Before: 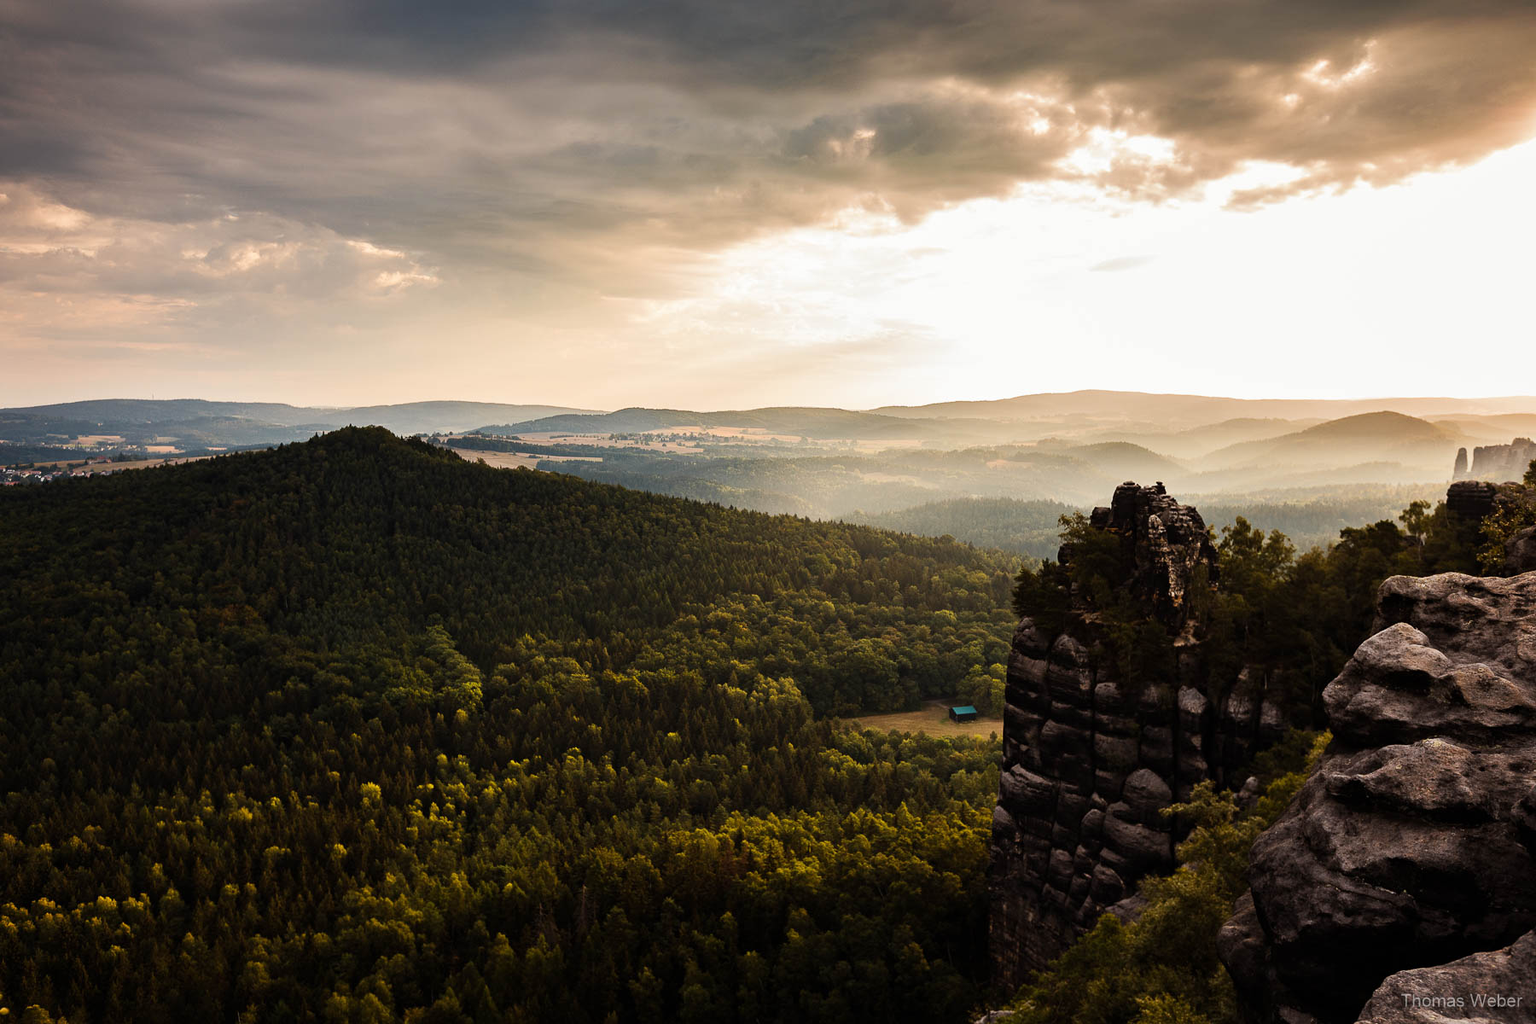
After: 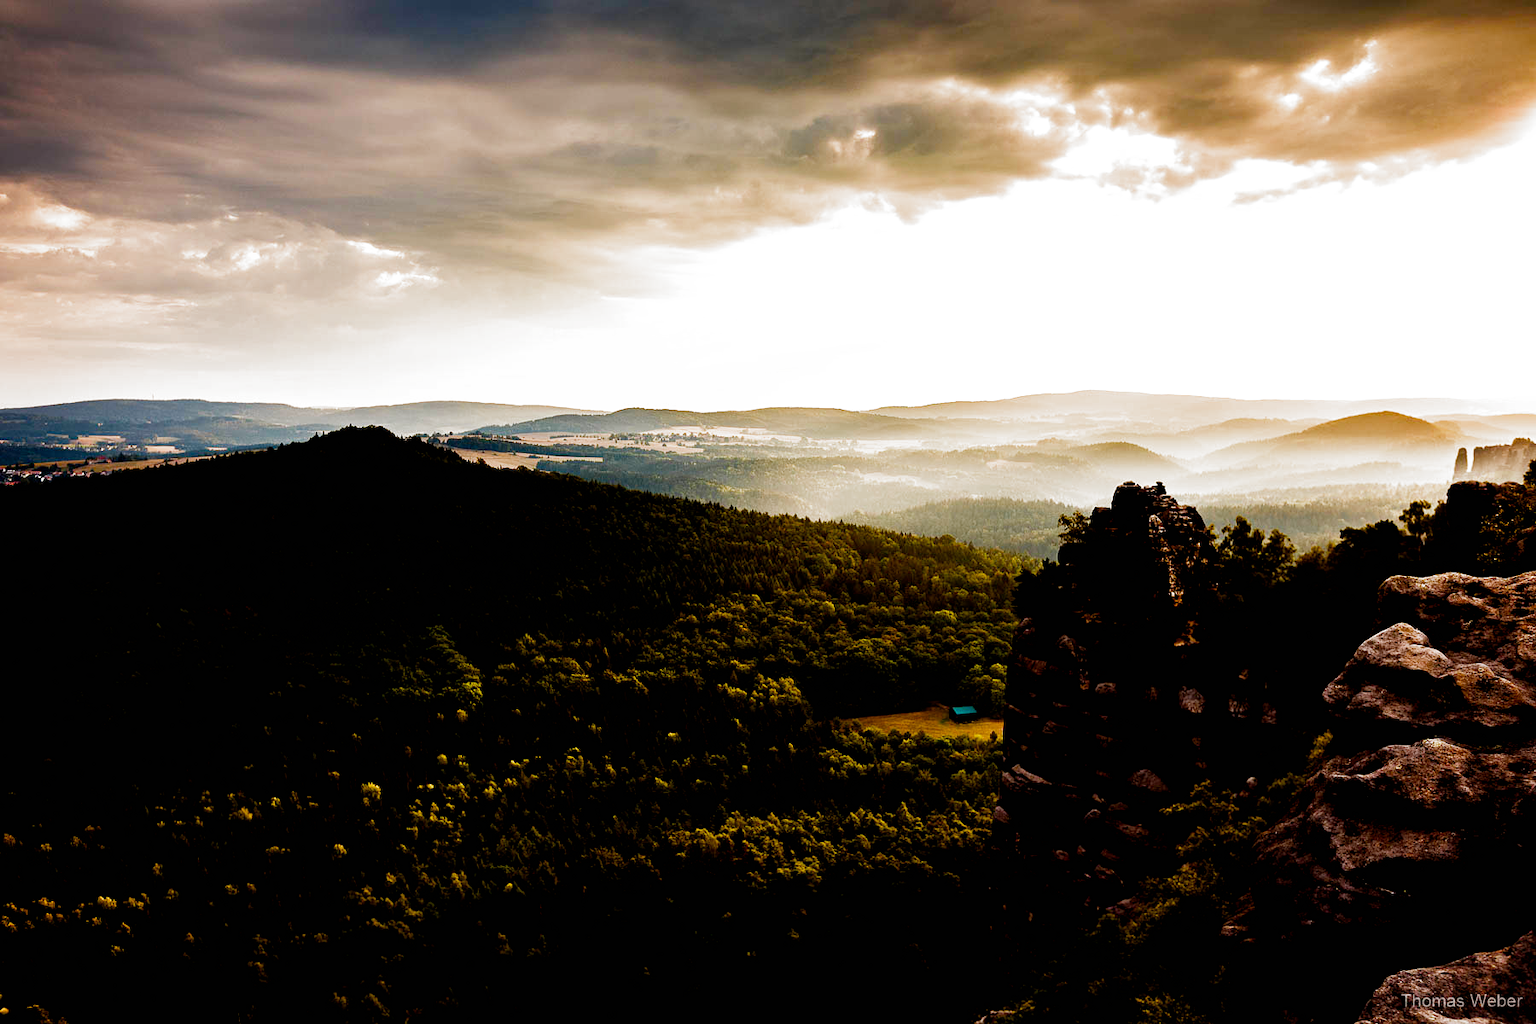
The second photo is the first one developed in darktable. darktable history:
color balance rgb: shadows lift › luminance -9.41%, highlights gain › luminance 17.6%, global offset › luminance -1.45%, perceptual saturation grading › highlights -17.77%, perceptual saturation grading › mid-tones 33.1%, perceptual saturation grading › shadows 50.52%, global vibrance 24.22%
filmic rgb: black relative exposure -8.2 EV, white relative exposure 2.2 EV, threshold 3 EV, hardness 7.11, latitude 75%, contrast 1.325, highlights saturation mix -2%, shadows ↔ highlights balance 30%, preserve chrominance no, color science v5 (2021), contrast in shadows safe, contrast in highlights safe, enable highlight reconstruction true
